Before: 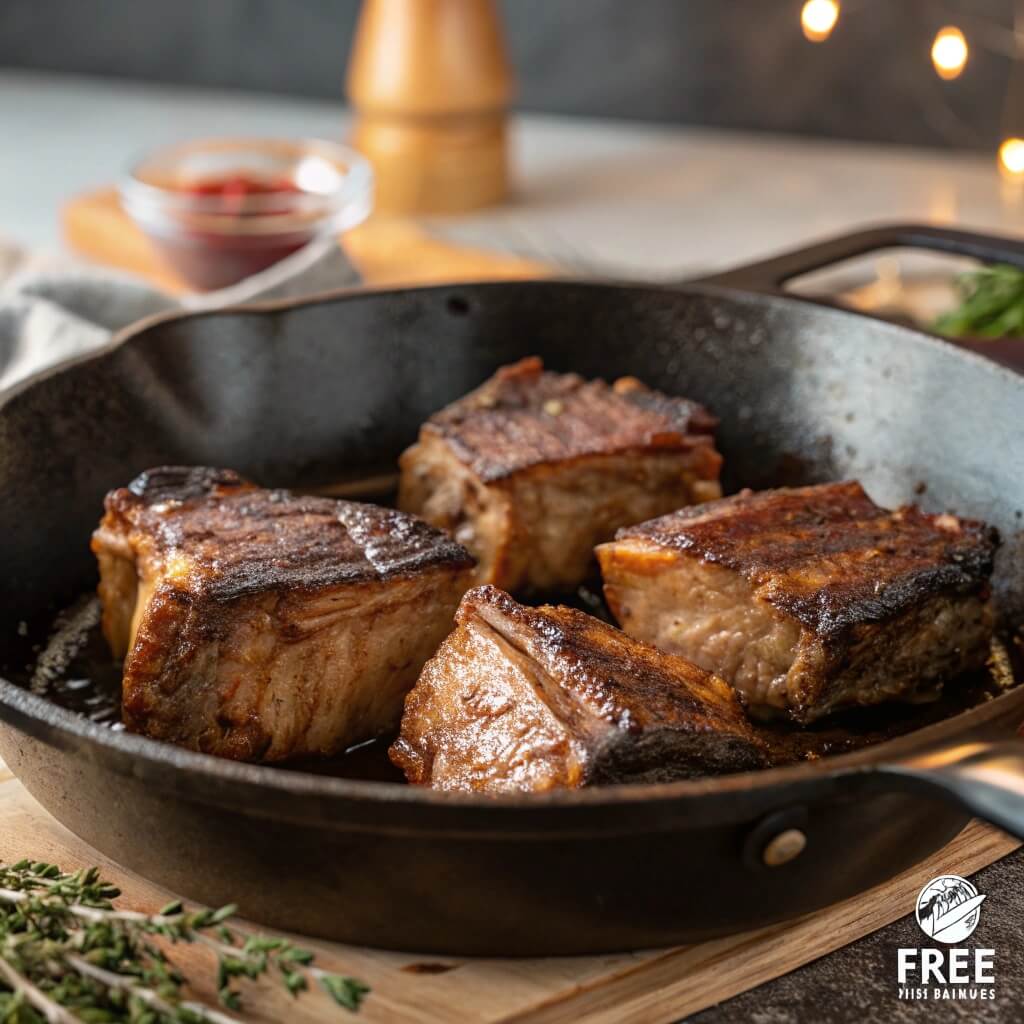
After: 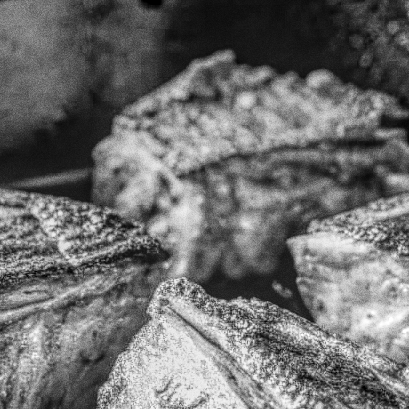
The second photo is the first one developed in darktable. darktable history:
tone curve: curves: ch0 [(0, 0) (0.15, 0.17) (0.452, 0.437) (0.611, 0.588) (0.751, 0.749) (1, 1)]; ch1 [(0, 0) (0.325, 0.327) (0.413, 0.442) (0.475, 0.467) (0.512, 0.522) (0.541, 0.55) (0.617, 0.612) (0.695, 0.697) (1, 1)]; ch2 [(0, 0) (0.386, 0.397) (0.452, 0.459) (0.505, 0.498) (0.536, 0.546) (0.574, 0.571) (0.633, 0.653) (1, 1)], color space Lab, independent channels, preserve colors none
crop: left 30%, top 30%, right 30%, bottom 30%
monochrome: on, module defaults
color zones: curves: ch0 [(0, 0.447) (0.184, 0.543) (0.323, 0.476) (0.429, 0.445) (0.571, 0.443) (0.714, 0.451) (0.857, 0.452) (1, 0.447)]; ch1 [(0, 0.464) (0.176, 0.46) (0.287, 0.177) (0.429, 0.002) (0.571, 0) (0.714, 0) (0.857, 0) (1, 0.464)], mix 20%
grain: coarseness 0.09 ISO, strength 40%
local contrast: highlights 0%, shadows 0%, detail 200%, midtone range 0.25
base curve: curves: ch0 [(0, 0) (0, 0) (0.002, 0.001) (0.008, 0.003) (0.019, 0.011) (0.037, 0.037) (0.064, 0.11) (0.102, 0.232) (0.152, 0.379) (0.216, 0.524) (0.296, 0.665) (0.394, 0.789) (0.512, 0.881) (0.651, 0.945) (0.813, 0.986) (1, 1)], preserve colors none
